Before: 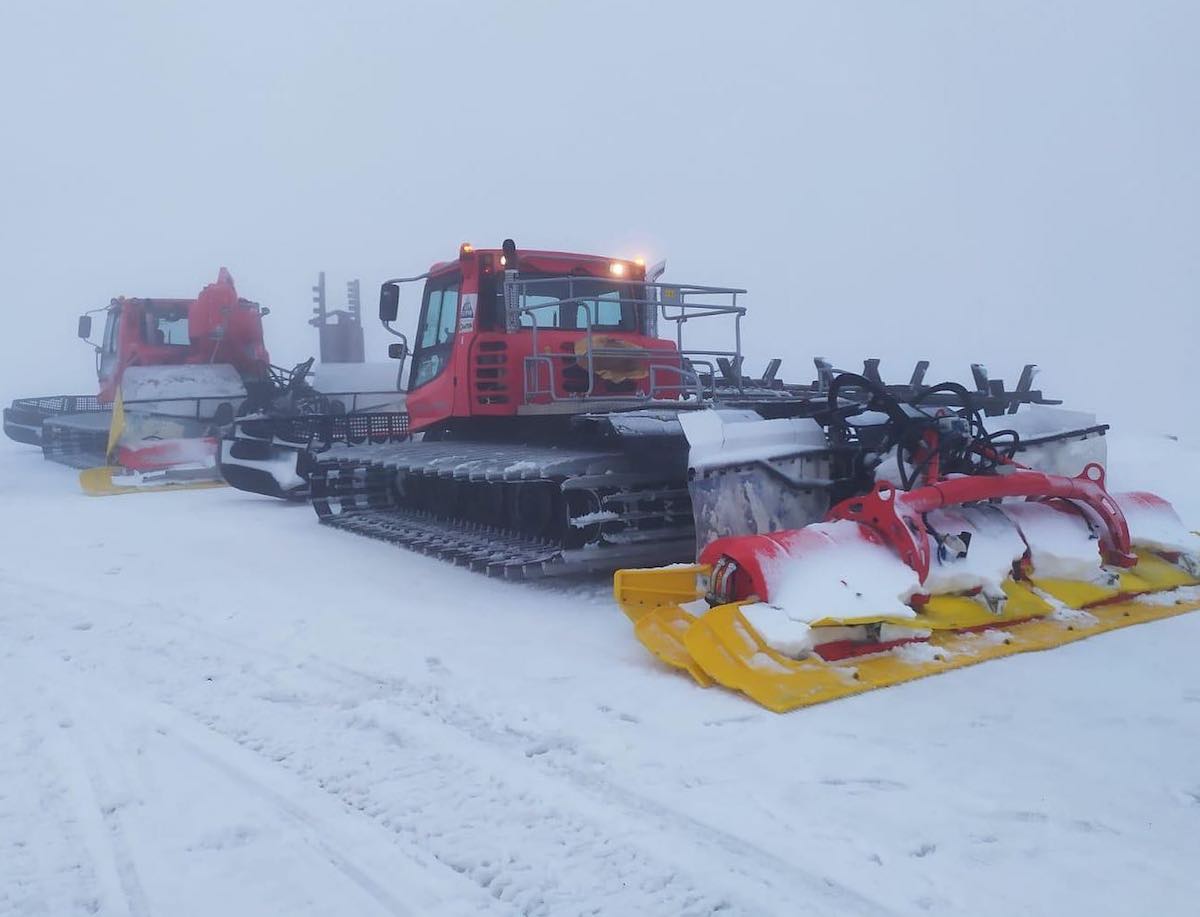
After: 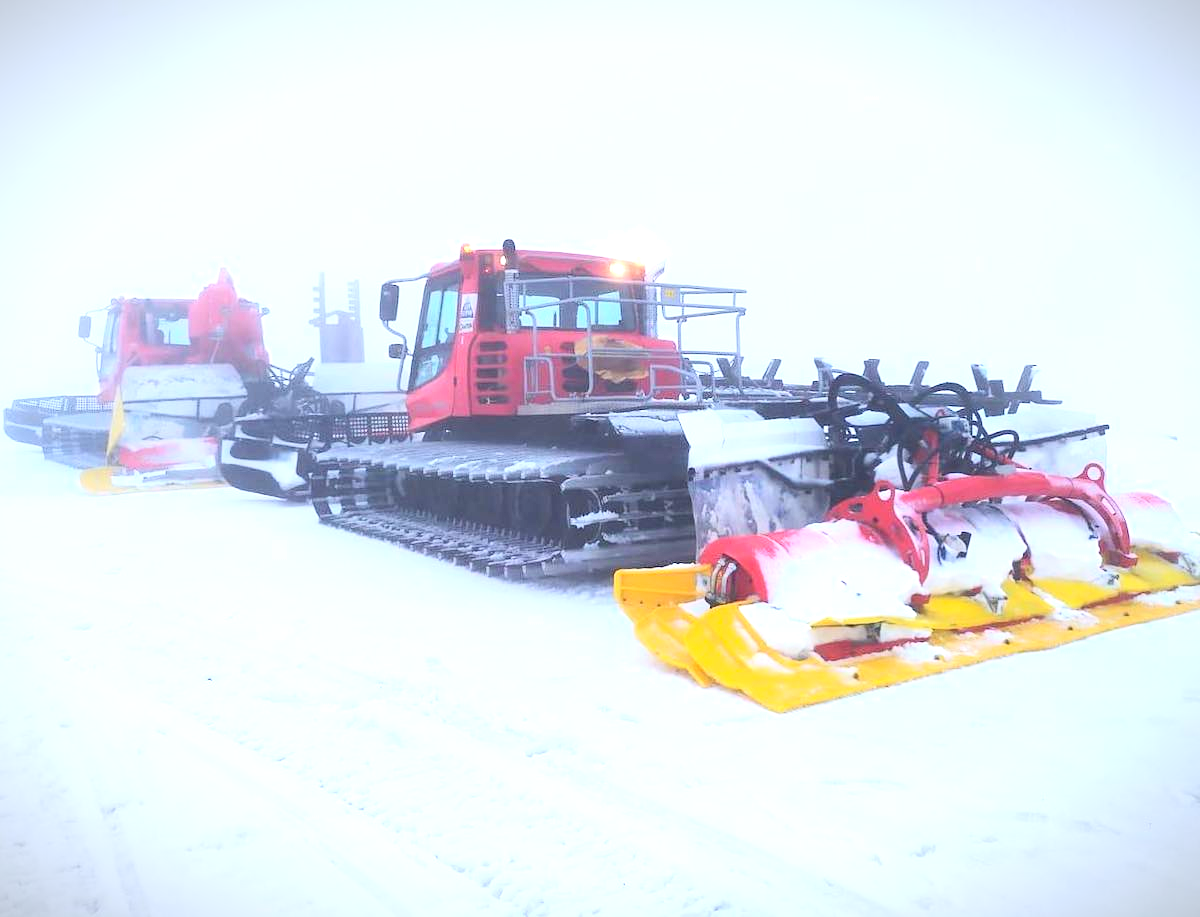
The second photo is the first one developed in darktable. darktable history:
vignetting: fall-off start 100.23%, width/height ratio 1.309
exposure: black level correction 0, exposure 1.189 EV, compensate exposure bias true, compensate highlight preservation false
contrast brightness saturation: contrast 0.203, brightness 0.148, saturation 0.136
